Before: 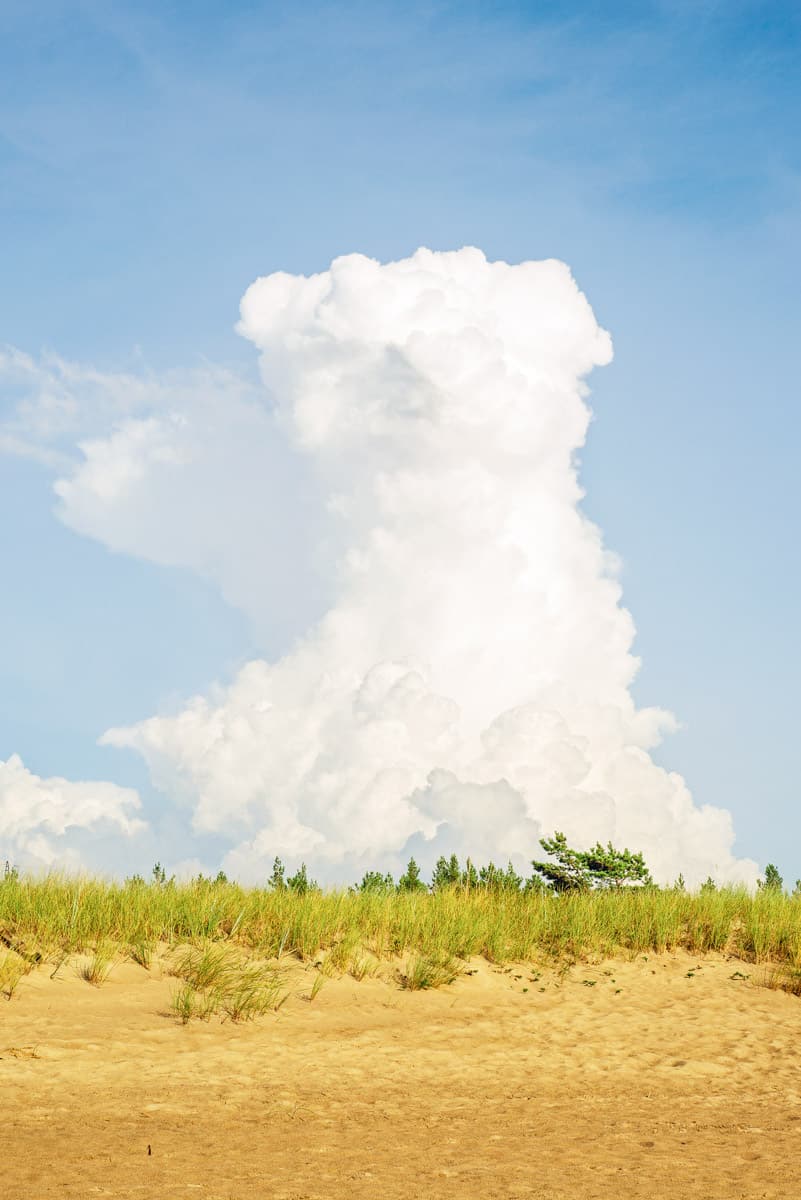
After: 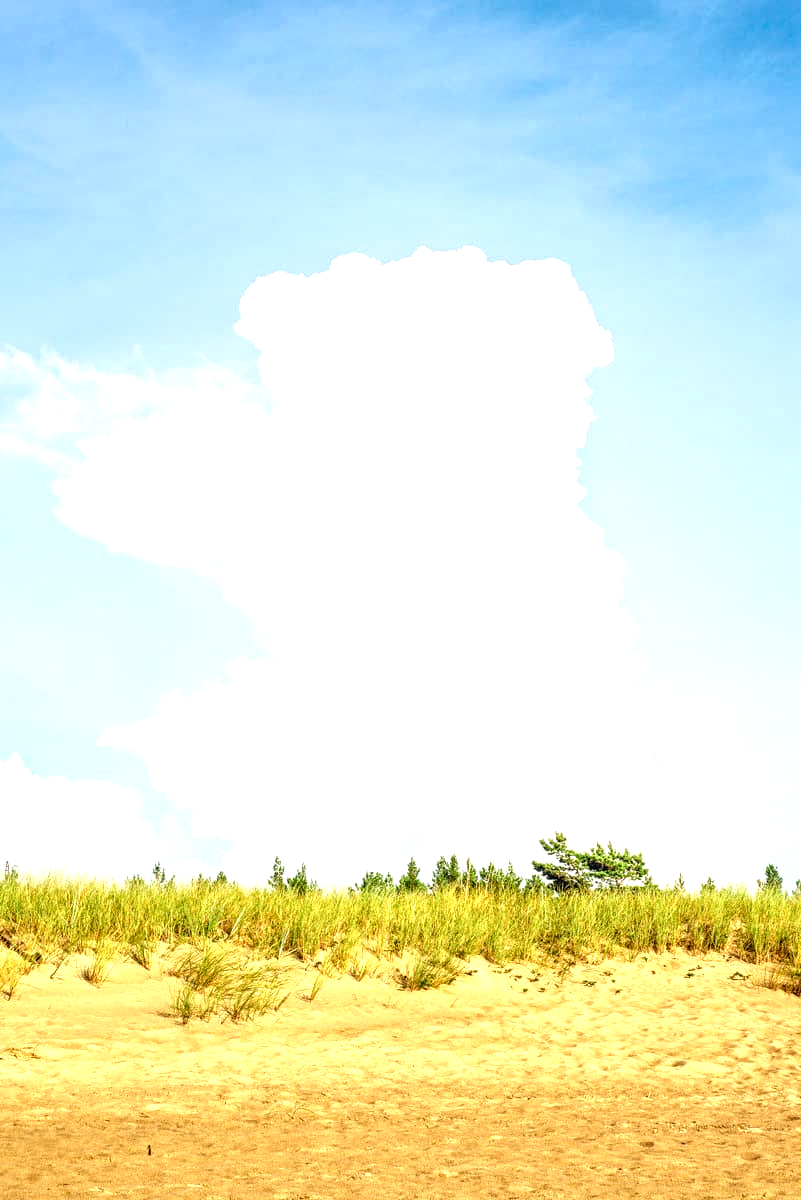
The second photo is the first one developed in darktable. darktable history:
local contrast: detail 150%
exposure: exposure 0.75 EV, compensate highlight preservation false
